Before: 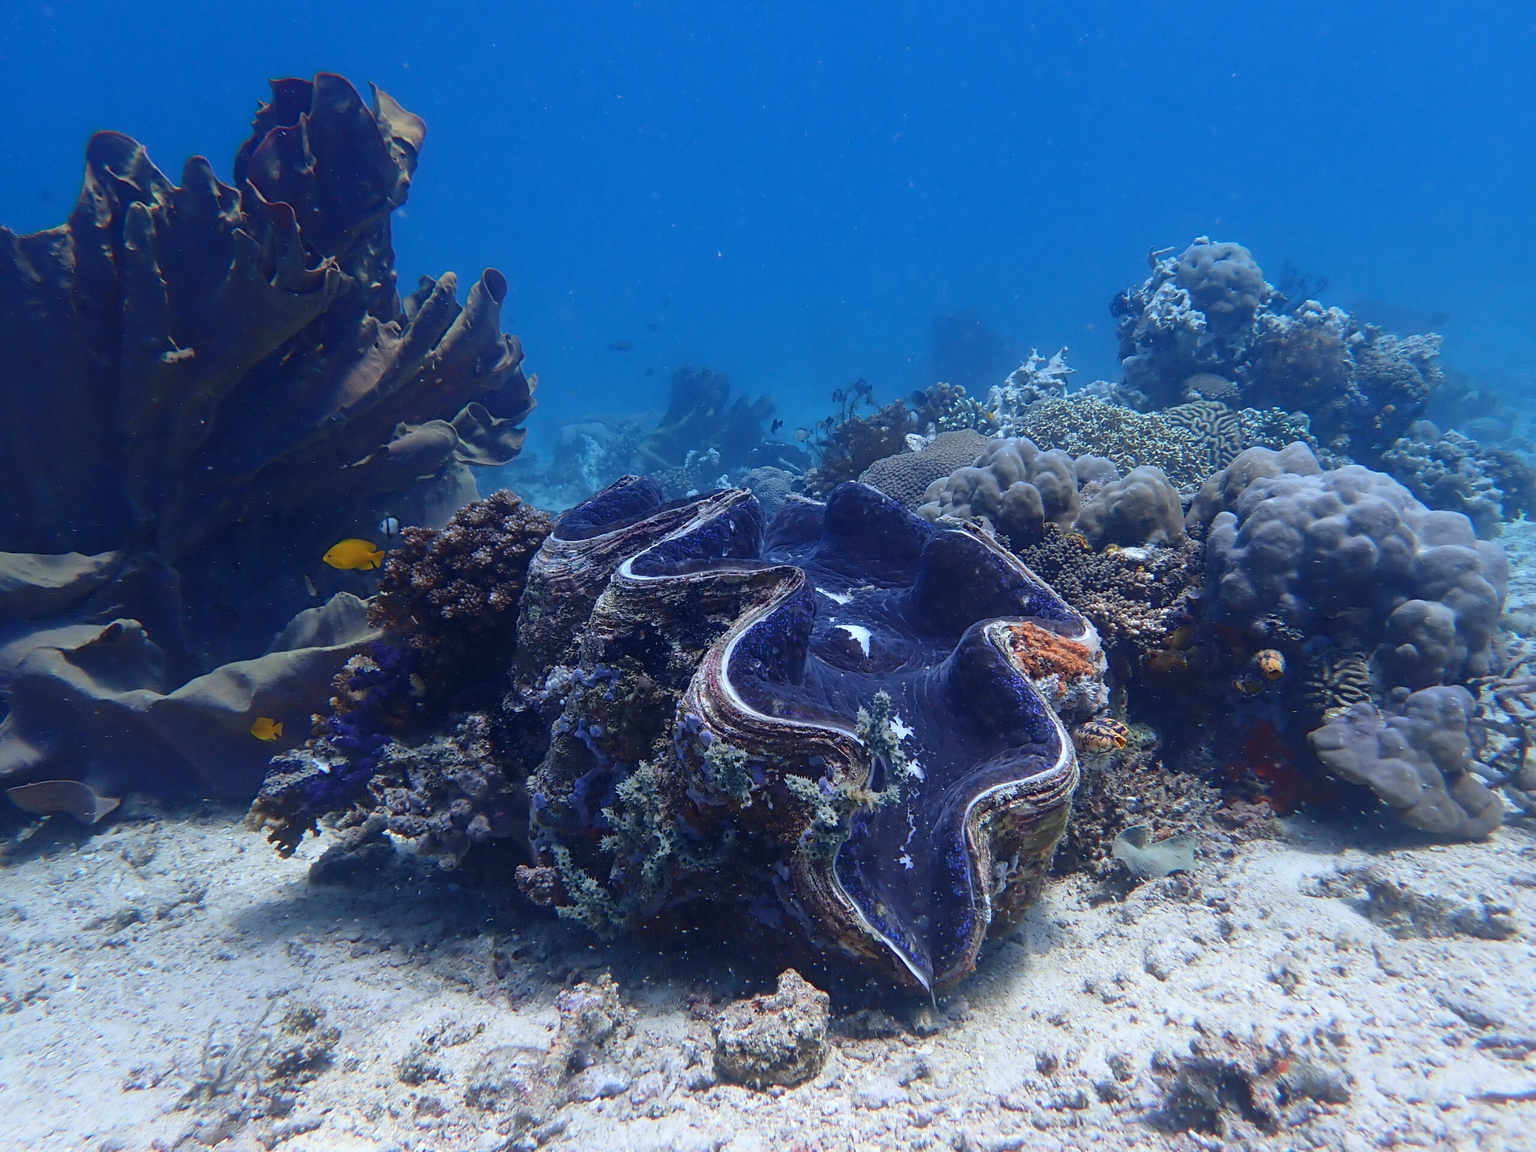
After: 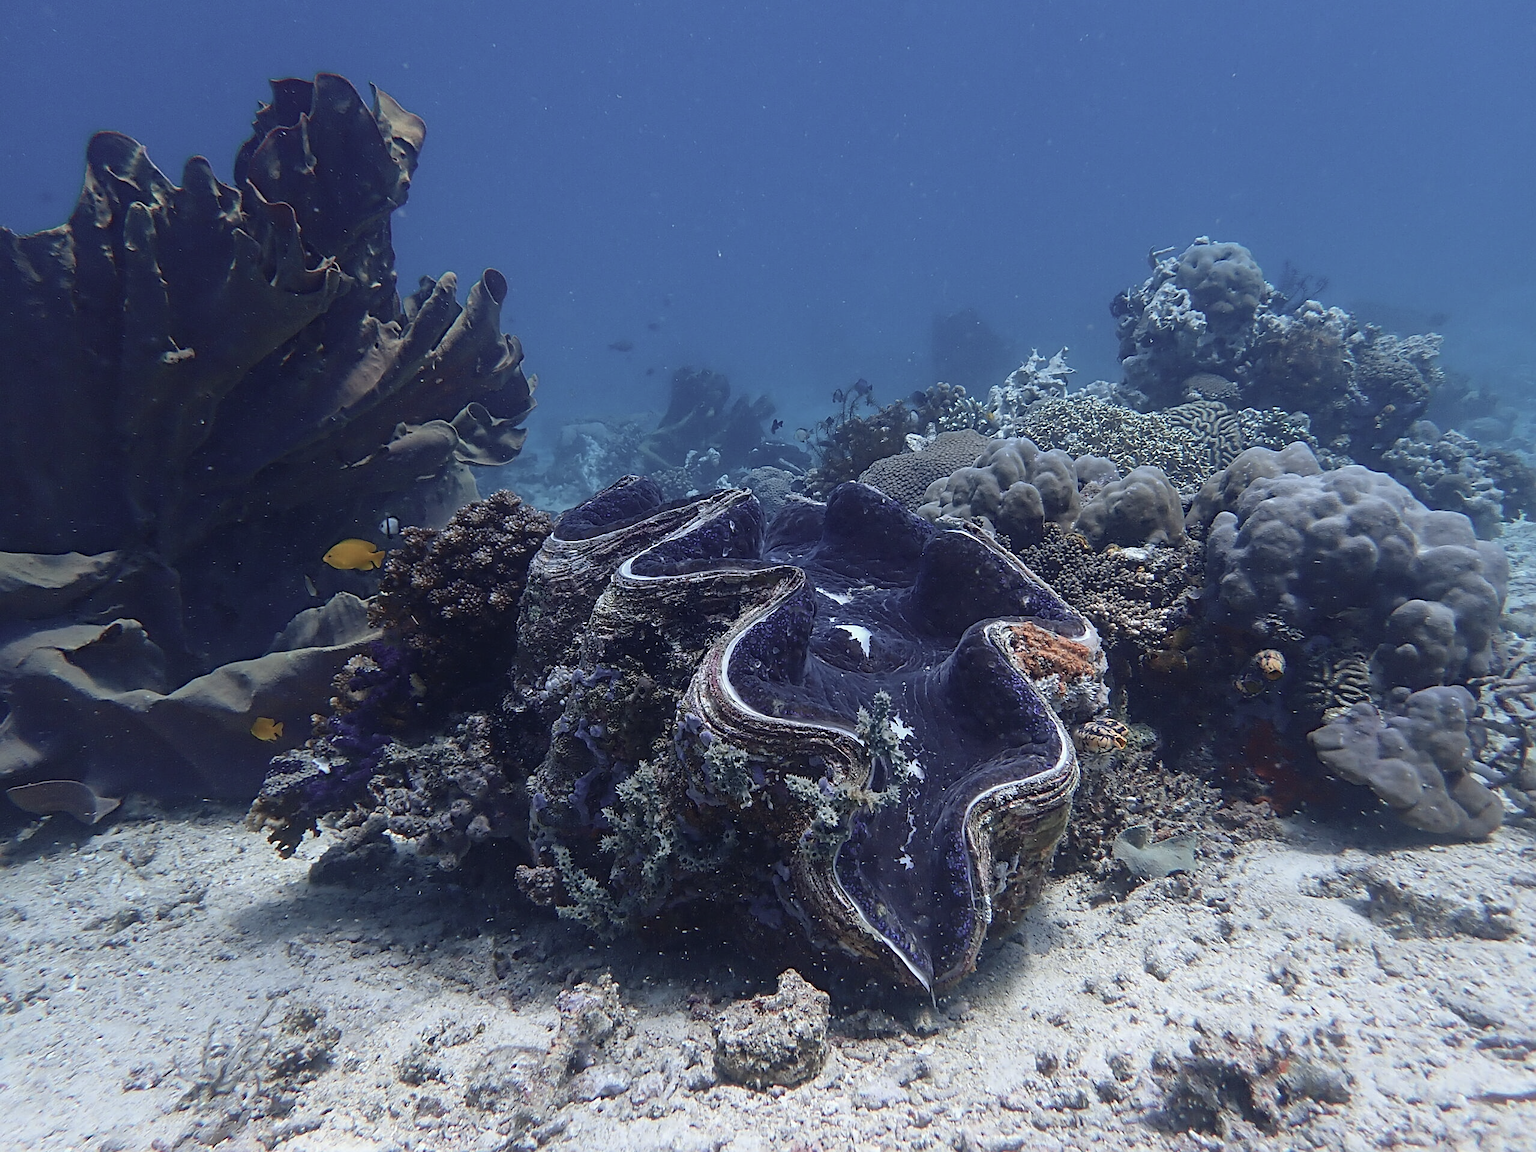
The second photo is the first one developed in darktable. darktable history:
contrast brightness saturation: contrast -0.043, saturation -0.4
sharpen: on, module defaults
haze removal: compatibility mode true, adaptive false
